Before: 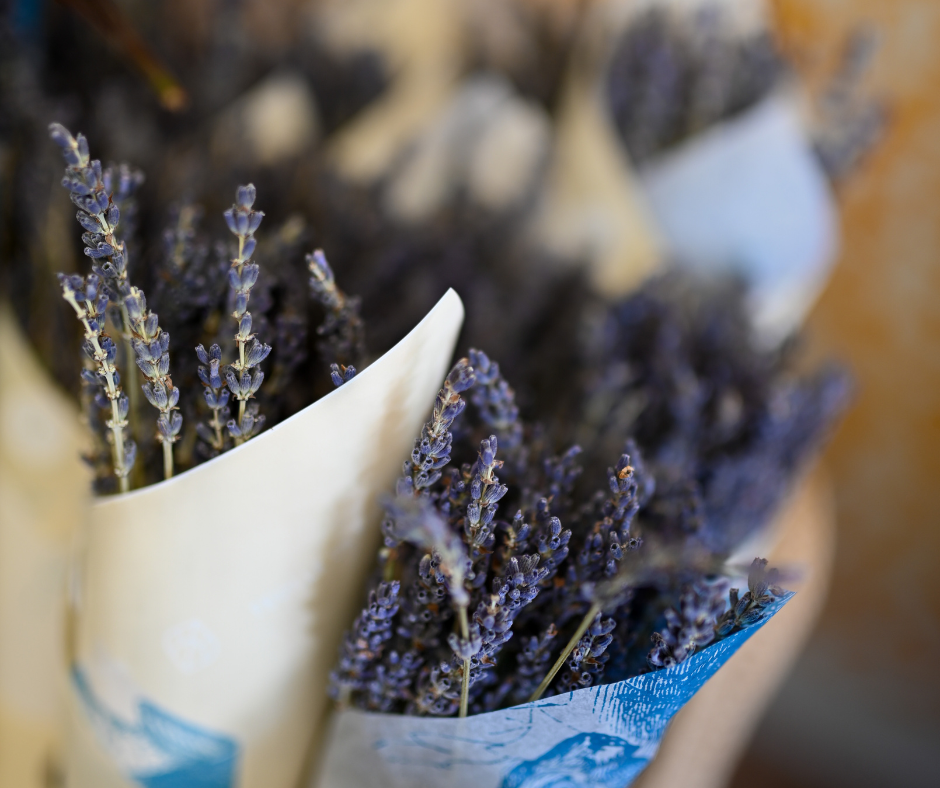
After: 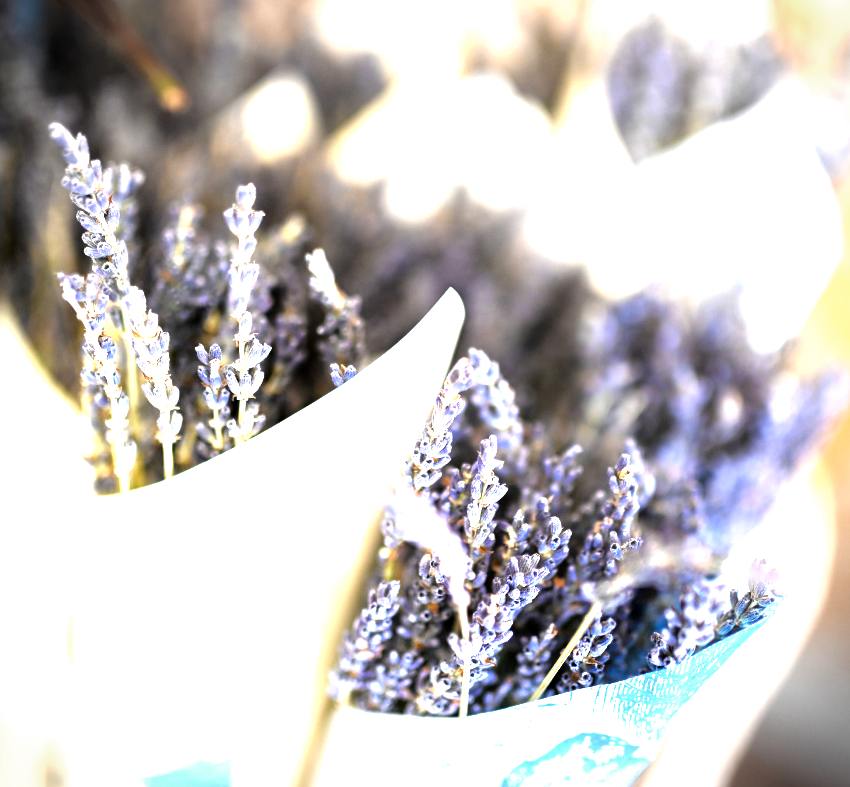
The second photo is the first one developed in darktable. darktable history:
exposure: exposure 2.052 EV, compensate highlight preservation false
tone equalizer: -8 EV -1.07 EV, -7 EV -0.981 EV, -6 EV -0.897 EV, -5 EV -0.612 EV, -3 EV 0.545 EV, -2 EV 0.863 EV, -1 EV 0.993 EV, +0 EV 1.06 EV
crop: right 9.499%, bottom 0.017%
vignetting: automatic ratio true, unbound false
